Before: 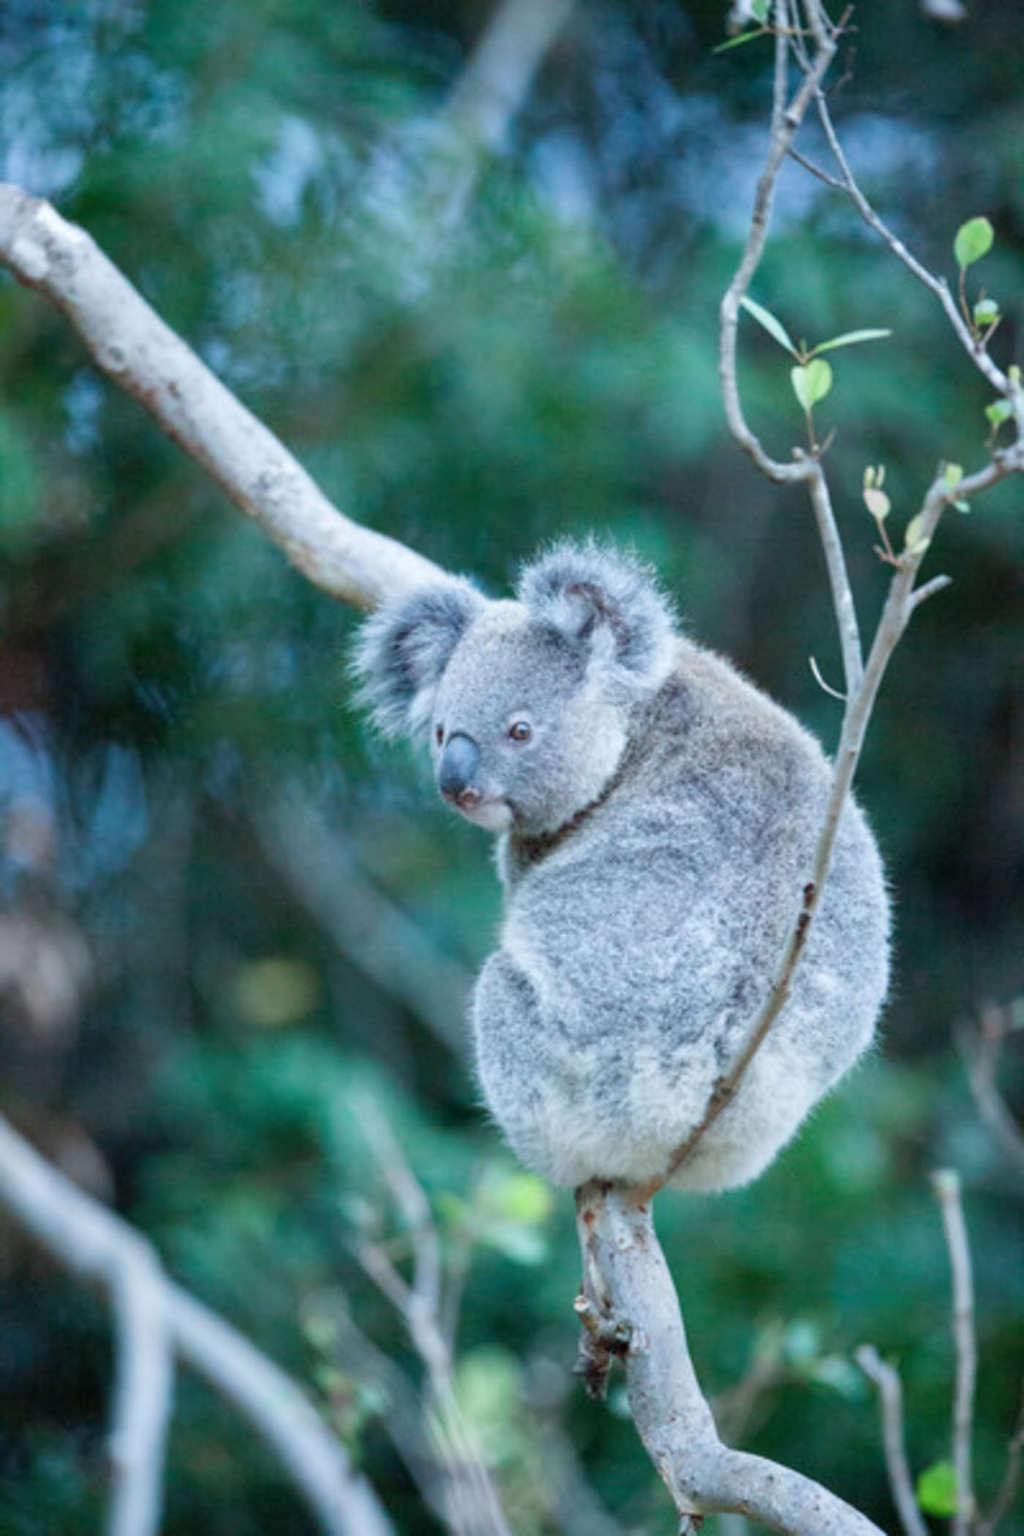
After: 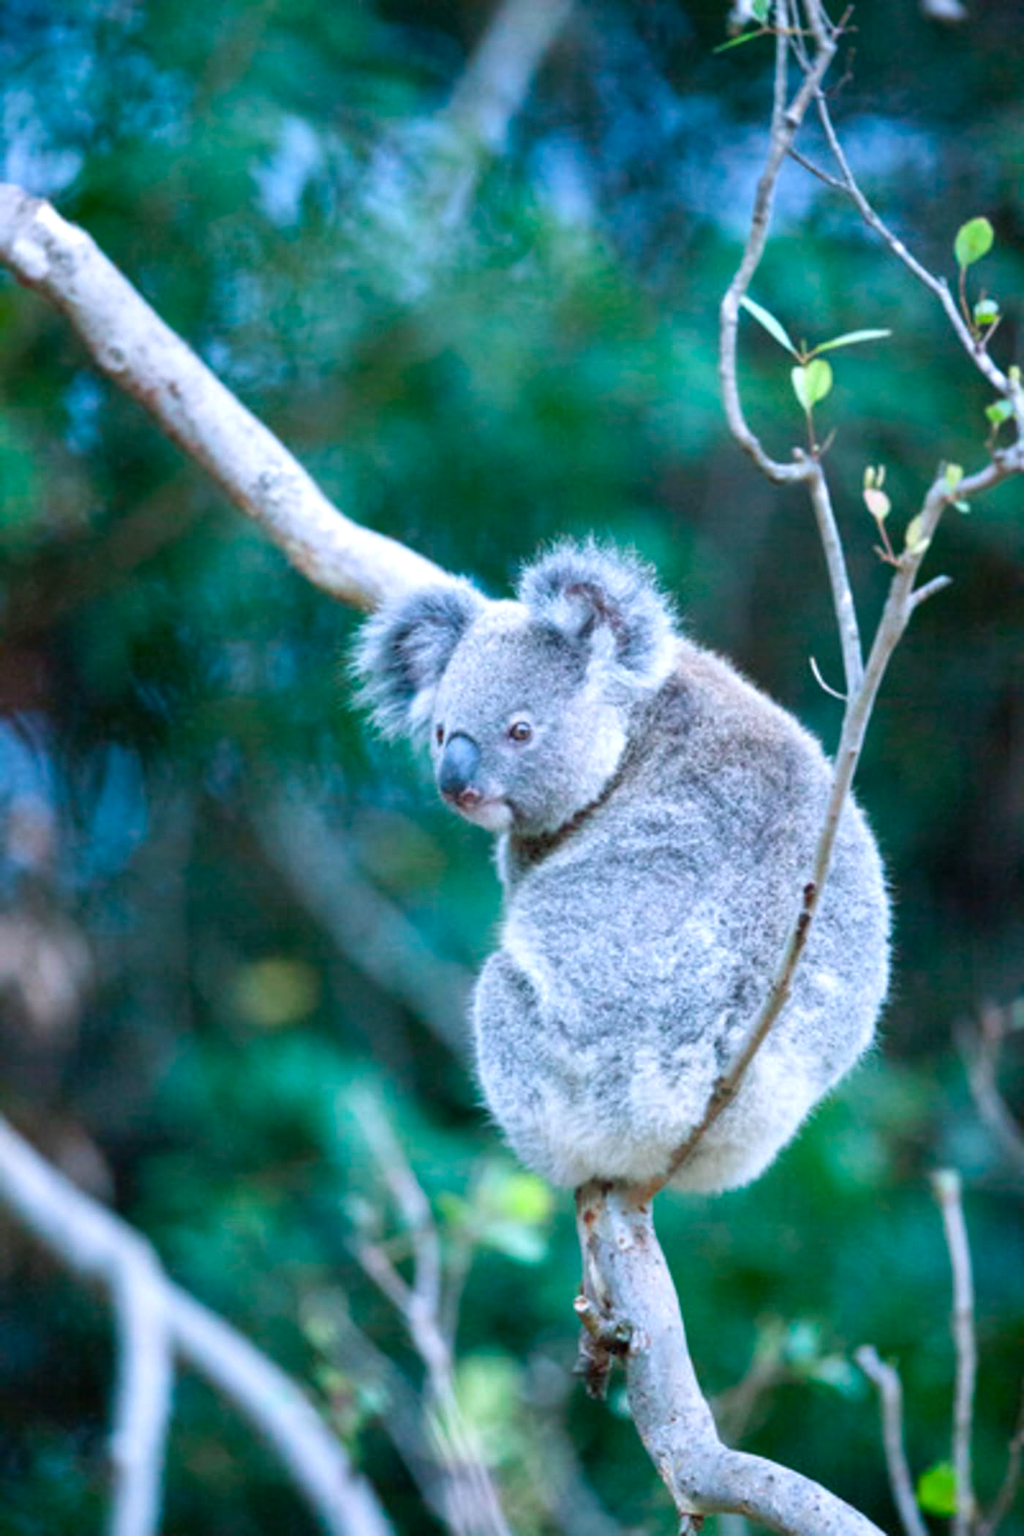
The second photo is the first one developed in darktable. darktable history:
color balance rgb: highlights gain › chroma 1.462%, highlights gain › hue 308.29°, global offset › hue 170.63°, perceptual saturation grading › global saturation 29.456%, perceptual brilliance grading › highlights 9.593%, perceptual brilliance grading › shadows -5.089%, global vibrance 21.856%
